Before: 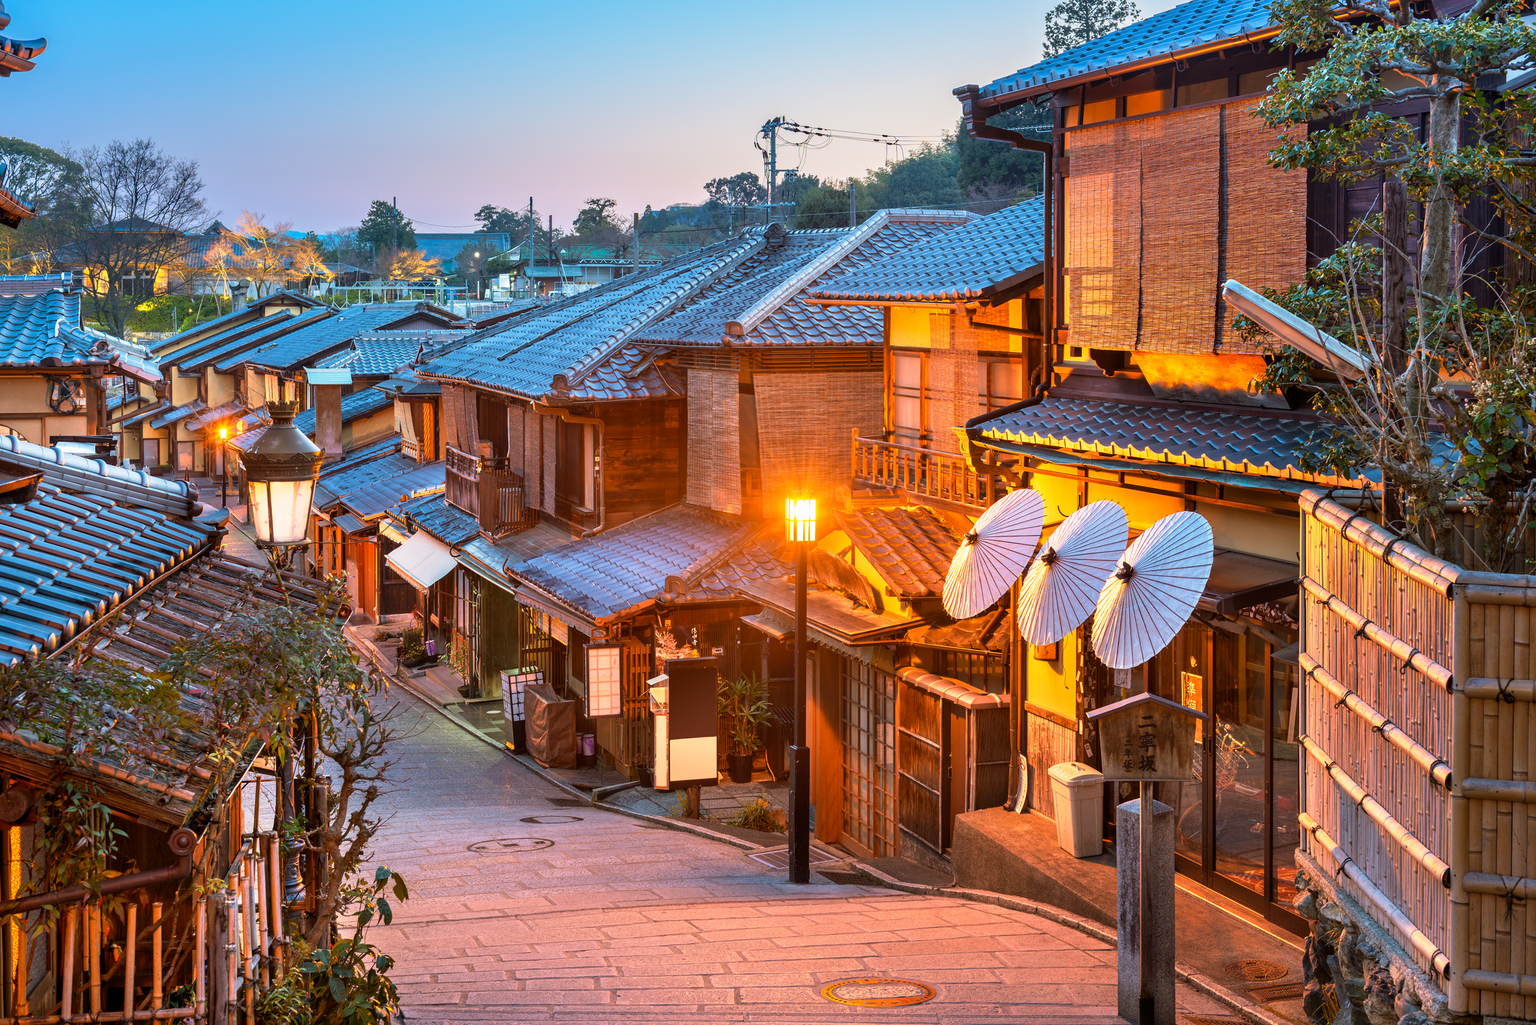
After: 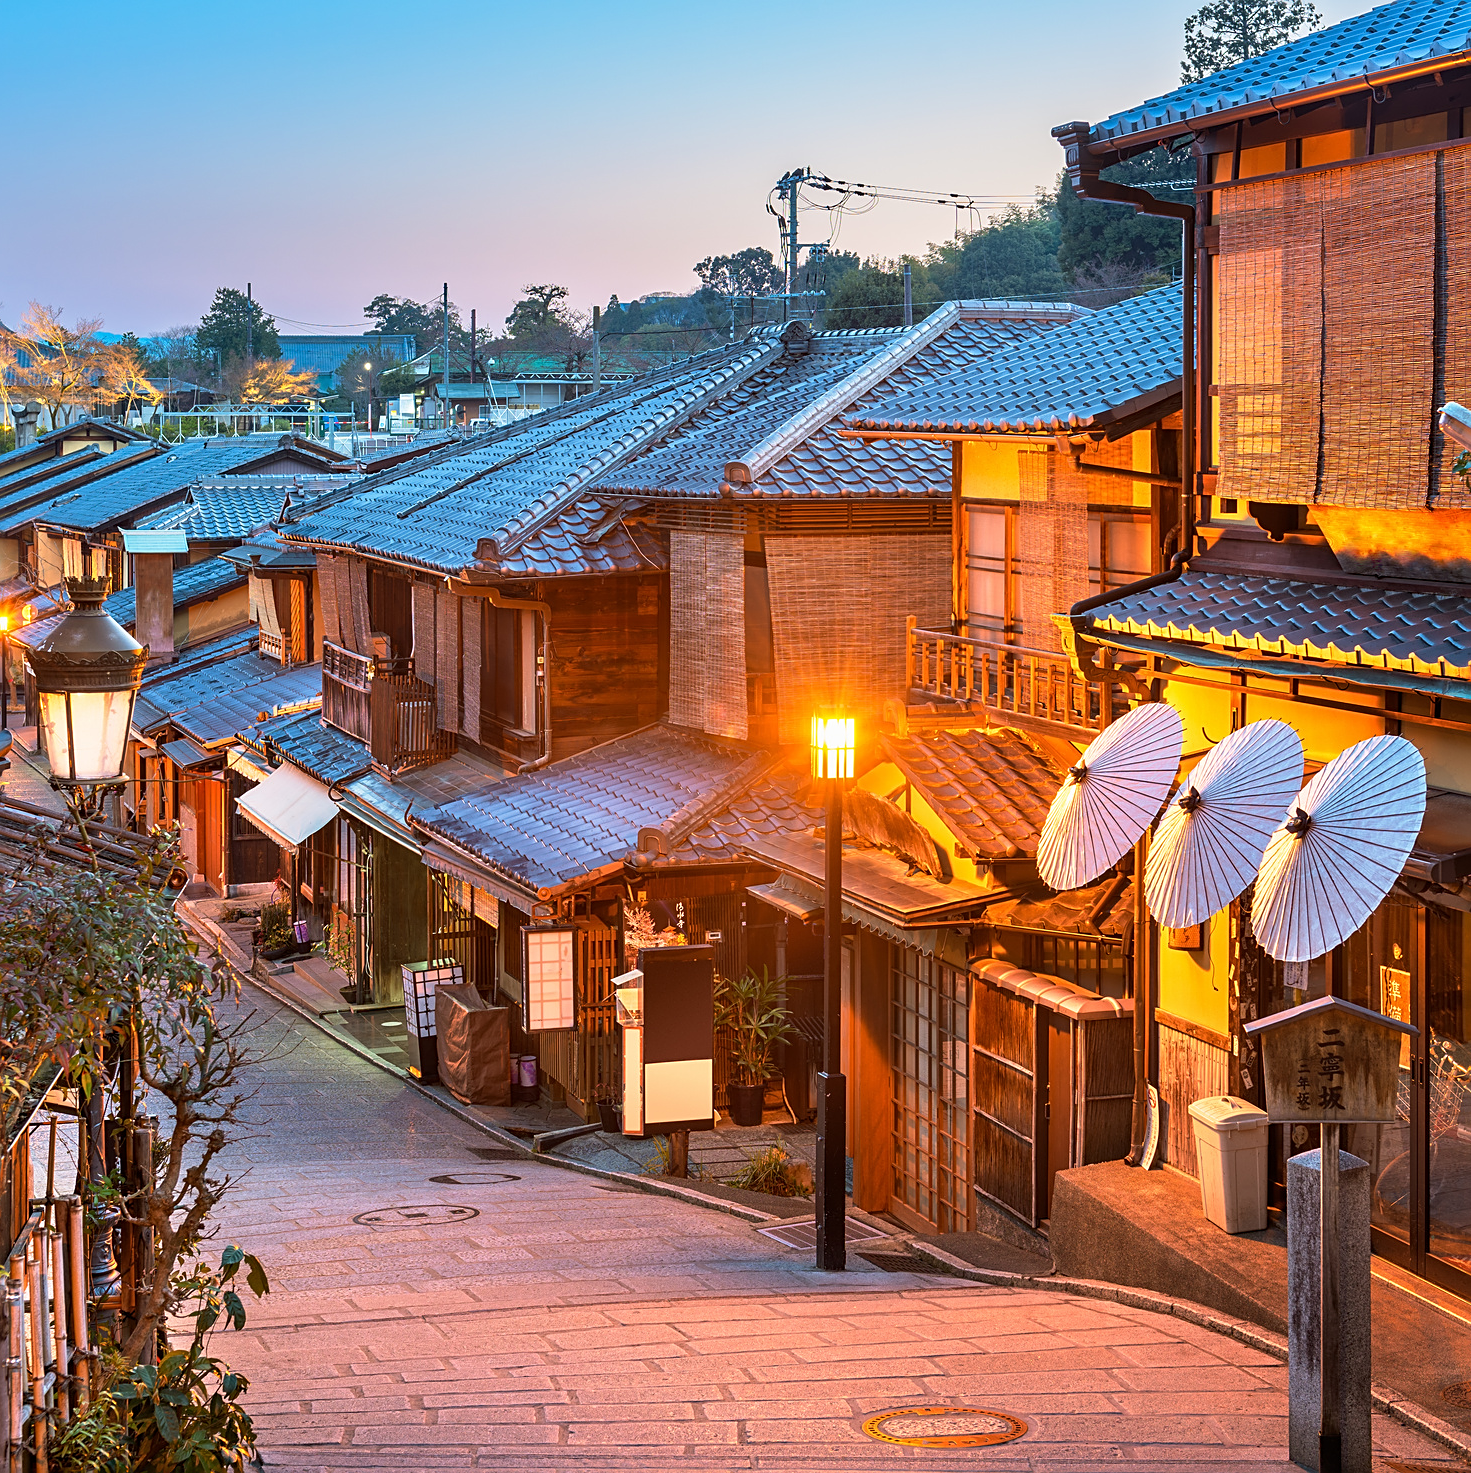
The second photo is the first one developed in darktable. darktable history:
sharpen: on, module defaults
crop and rotate: left 14.404%, right 18.958%
